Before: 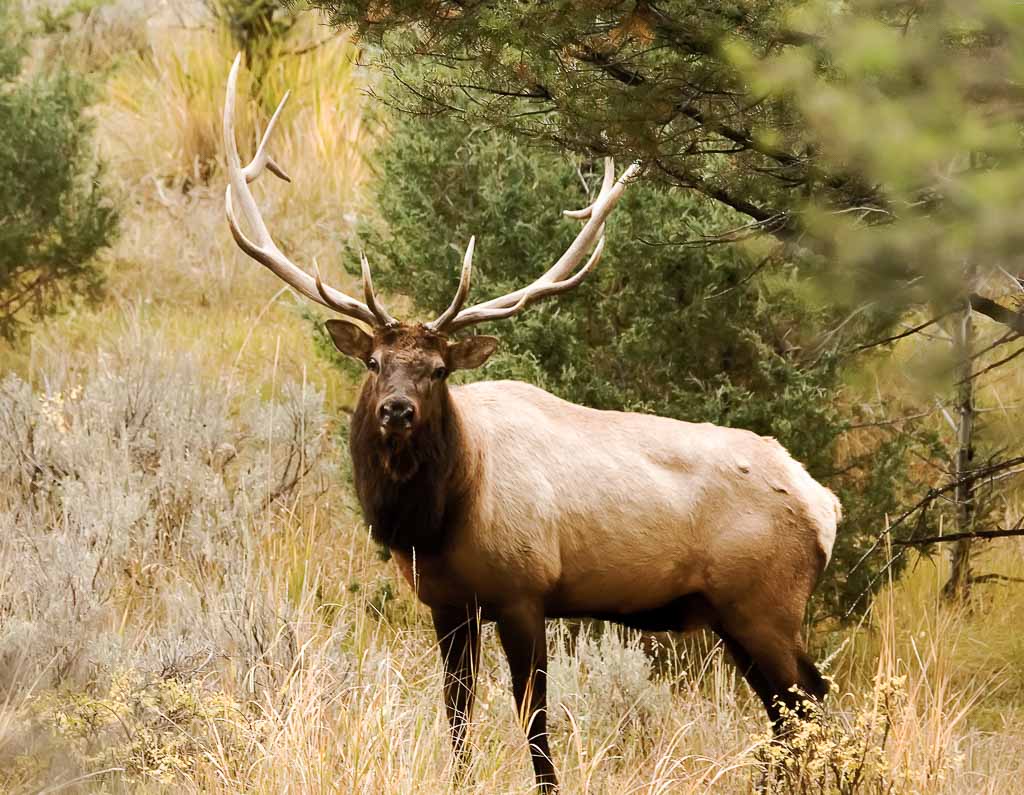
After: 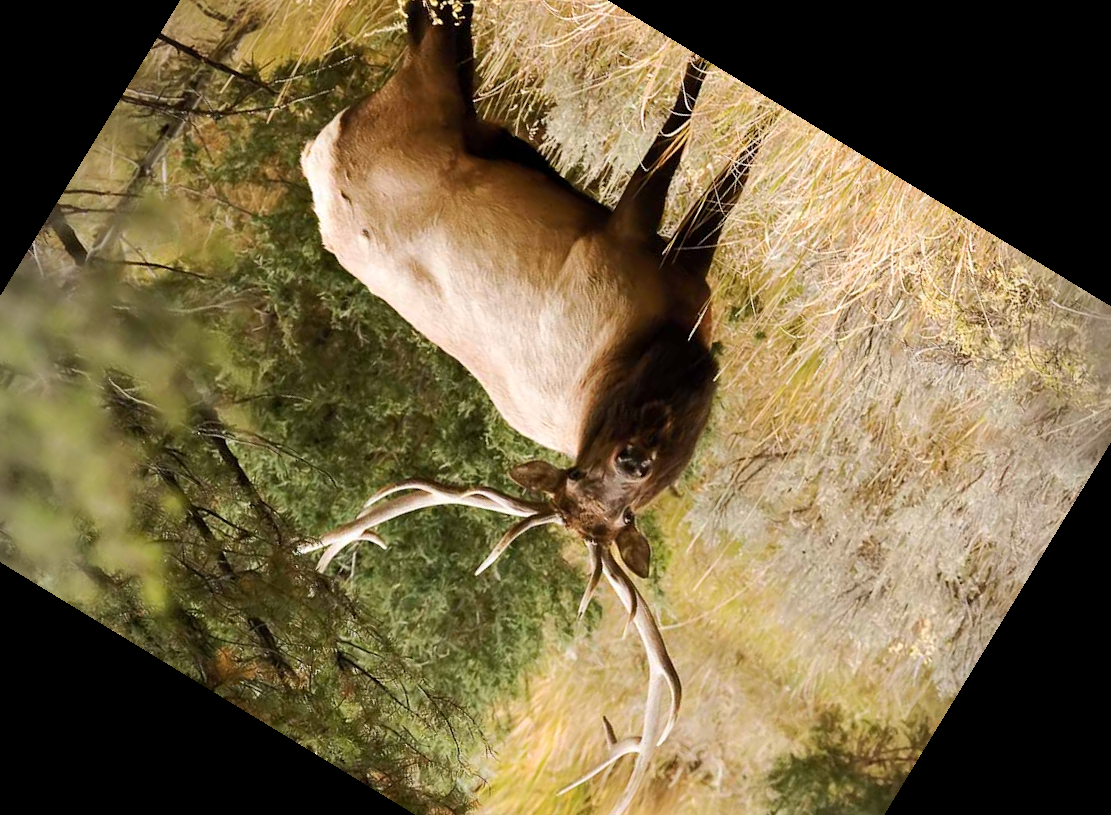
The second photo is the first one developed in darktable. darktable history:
crop and rotate: angle 148.68°, left 9.111%, top 15.603%, right 4.588%, bottom 17.041%
vignetting: unbound false
color balance rgb: global vibrance 10%
